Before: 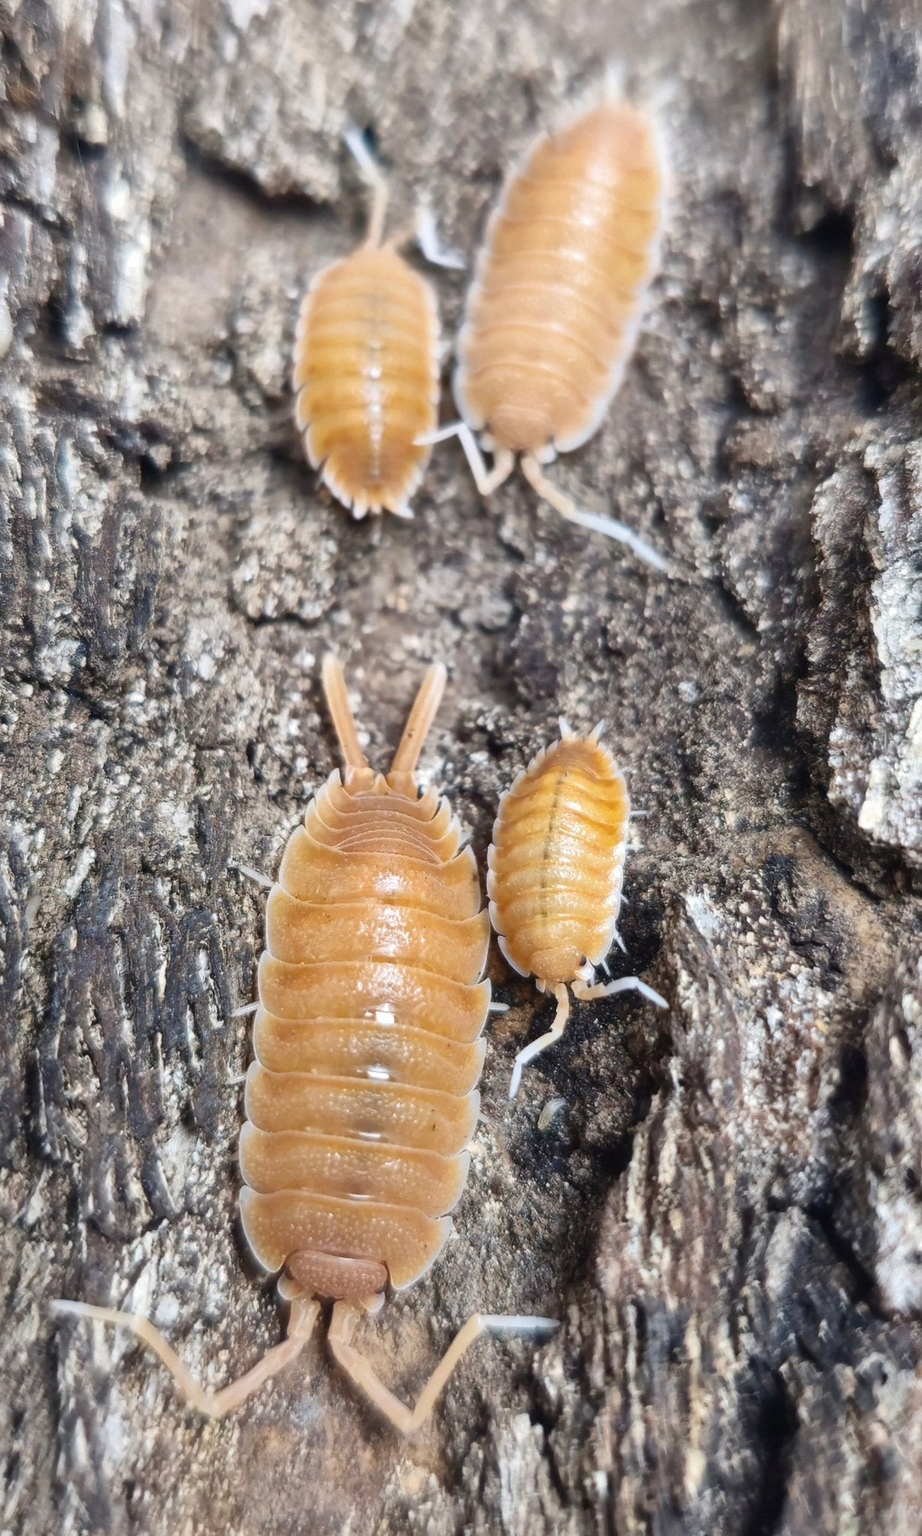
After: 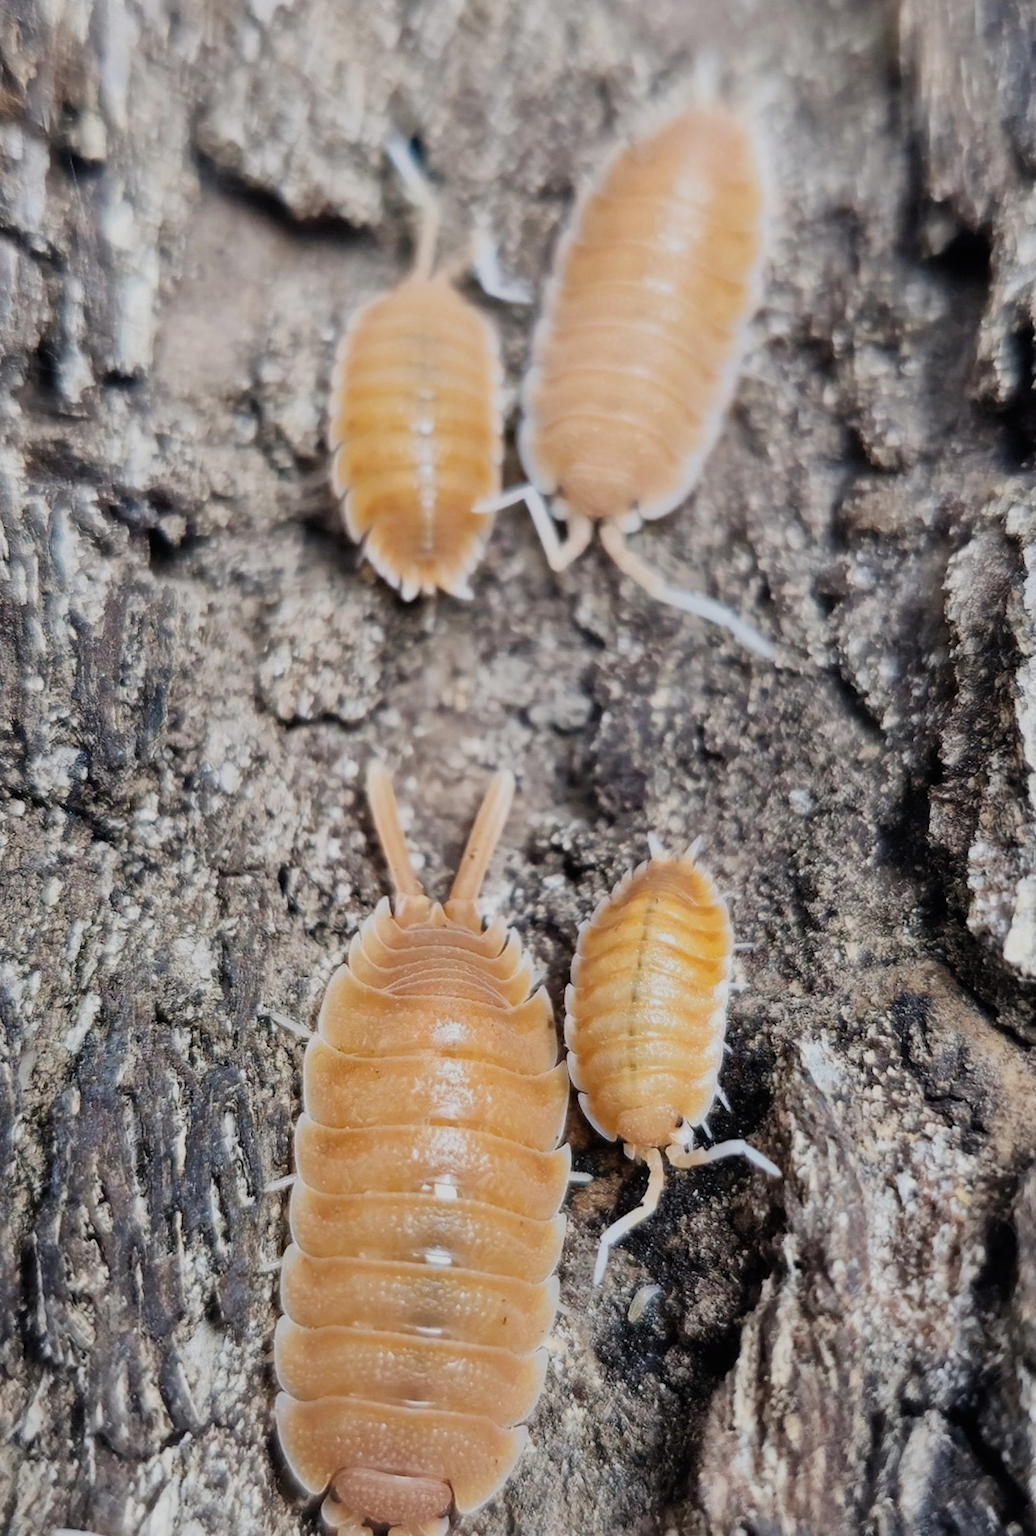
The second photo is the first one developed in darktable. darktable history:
shadows and highlights: shadows 36.37, highlights -27.27, soften with gaussian
filmic rgb: black relative exposure -7.65 EV, white relative exposure 4.56 EV, hardness 3.61
crop and rotate: angle 0.584°, left 0.422%, right 2.981%, bottom 14.143%
